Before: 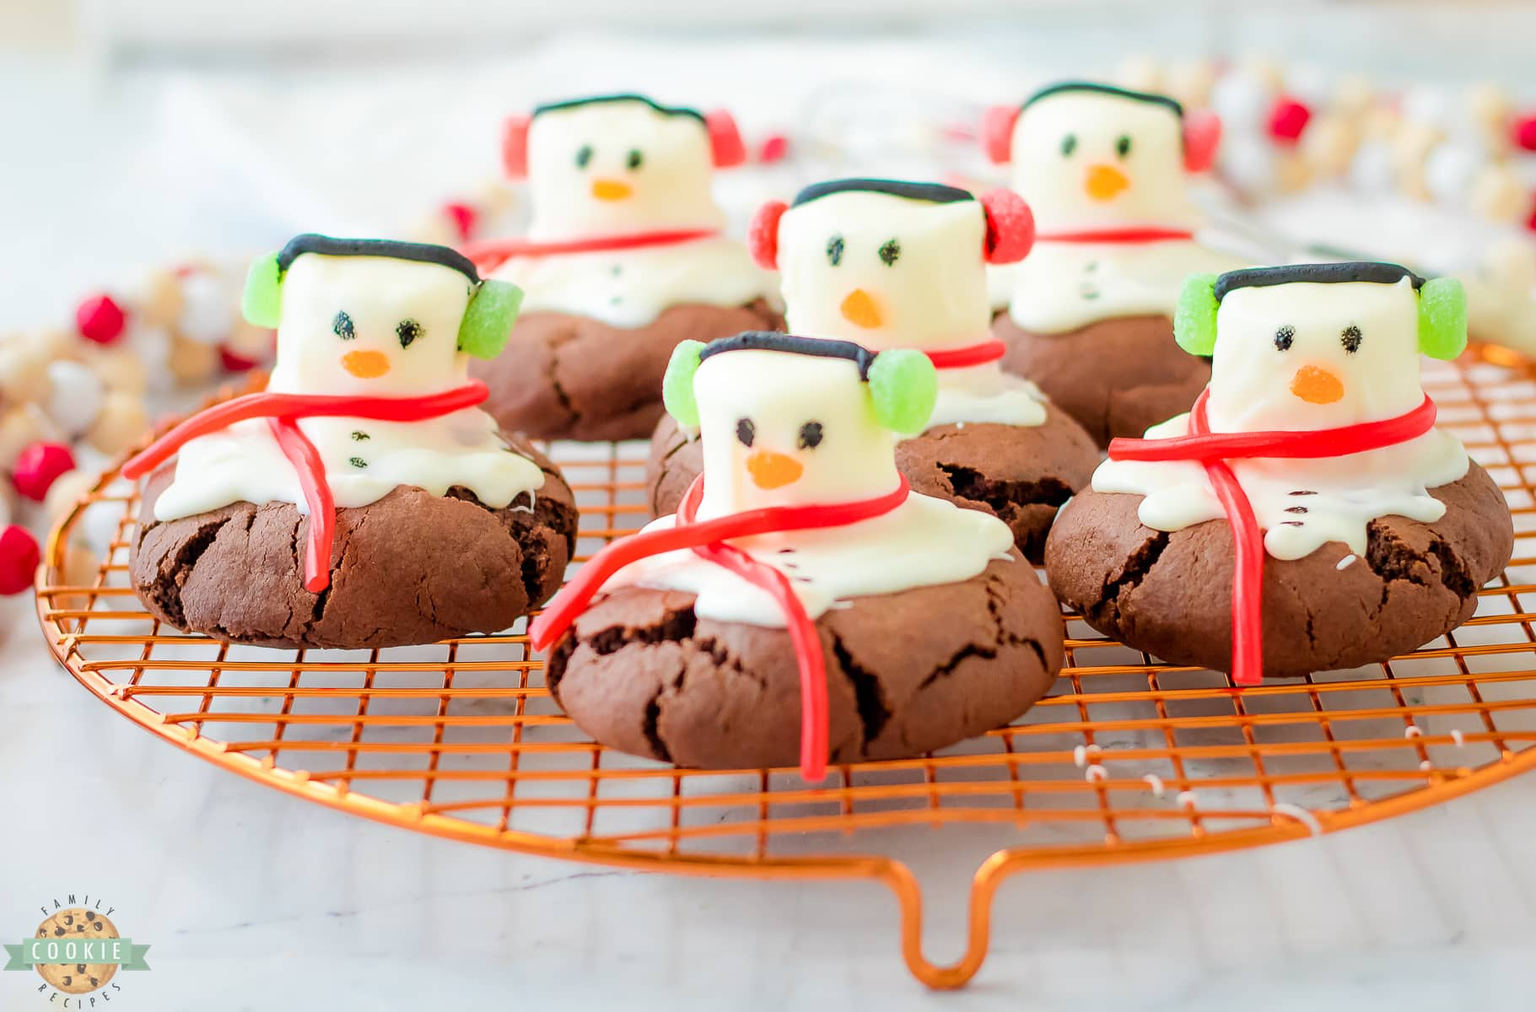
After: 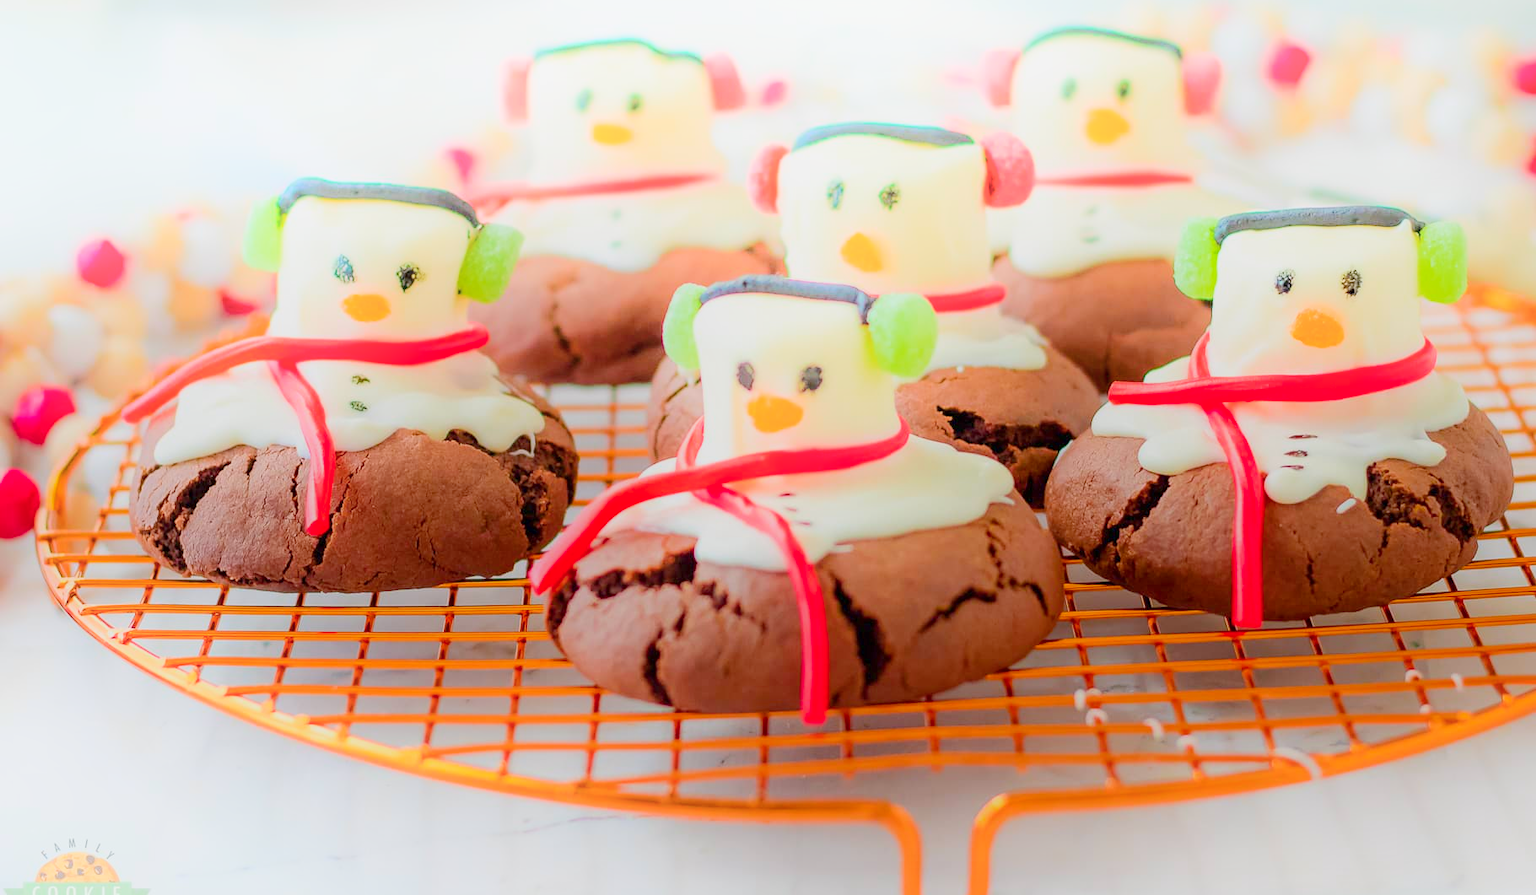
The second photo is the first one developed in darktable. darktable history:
color balance rgb: perceptual saturation grading › global saturation 25.131%, hue shift -3.19°, contrast -21.454%
crop and rotate: top 5.608%, bottom 5.869%
shadows and highlights: shadows -89.7, highlights 91.98, soften with gaussian
